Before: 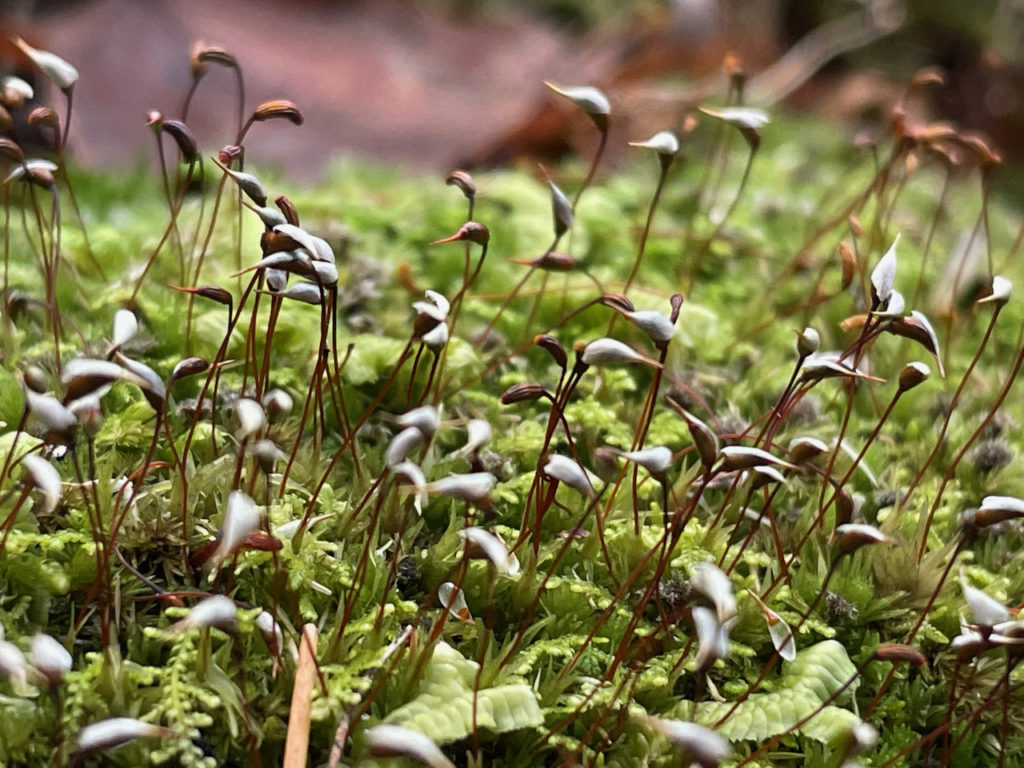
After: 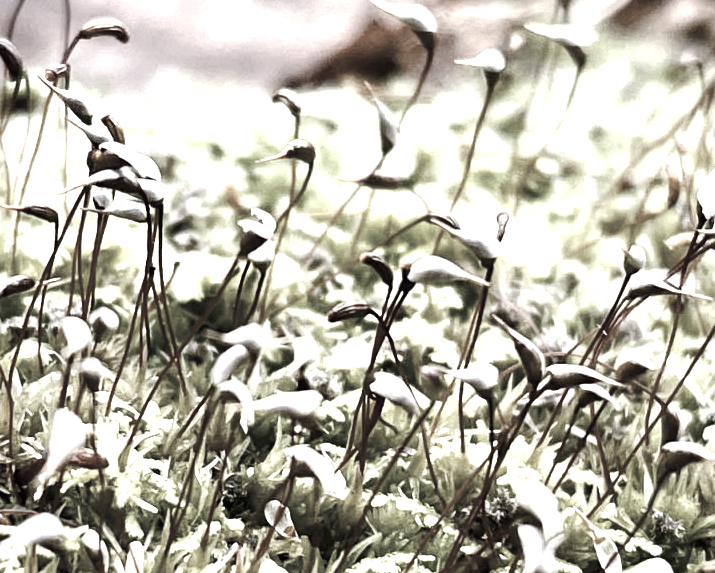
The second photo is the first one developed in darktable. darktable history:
color correction: highlights b* -0.004, saturation 0.189
exposure: black level correction 0, exposure 1.297 EV, compensate highlight preservation false
color balance rgb: shadows lift › chroma 1.018%, shadows lift › hue 28.66°, linear chroma grading › global chroma 19.608%, perceptual saturation grading › global saturation 19.437%, perceptual saturation grading › highlights -25.499%, perceptual saturation grading › shadows 49.291%, saturation formula JzAzBz (2021)
crop and rotate: left 17.028%, top 10.702%, right 13.059%, bottom 14.56%
tone equalizer: -8 EV -0.443 EV, -7 EV -0.401 EV, -6 EV -0.344 EV, -5 EV -0.186 EV, -3 EV 0.24 EV, -2 EV 0.338 EV, -1 EV 0.381 EV, +0 EV 0.393 EV, edges refinement/feathering 500, mask exposure compensation -1.57 EV, preserve details guided filter
tone curve: curves: ch0 [(0, 0.008) (0.083, 0.073) (0.28, 0.286) (0.528, 0.559) (0.961, 0.966) (1, 1)], preserve colors none
local contrast: highlights 104%, shadows 99%, detail 120%, midtone range 0.2
